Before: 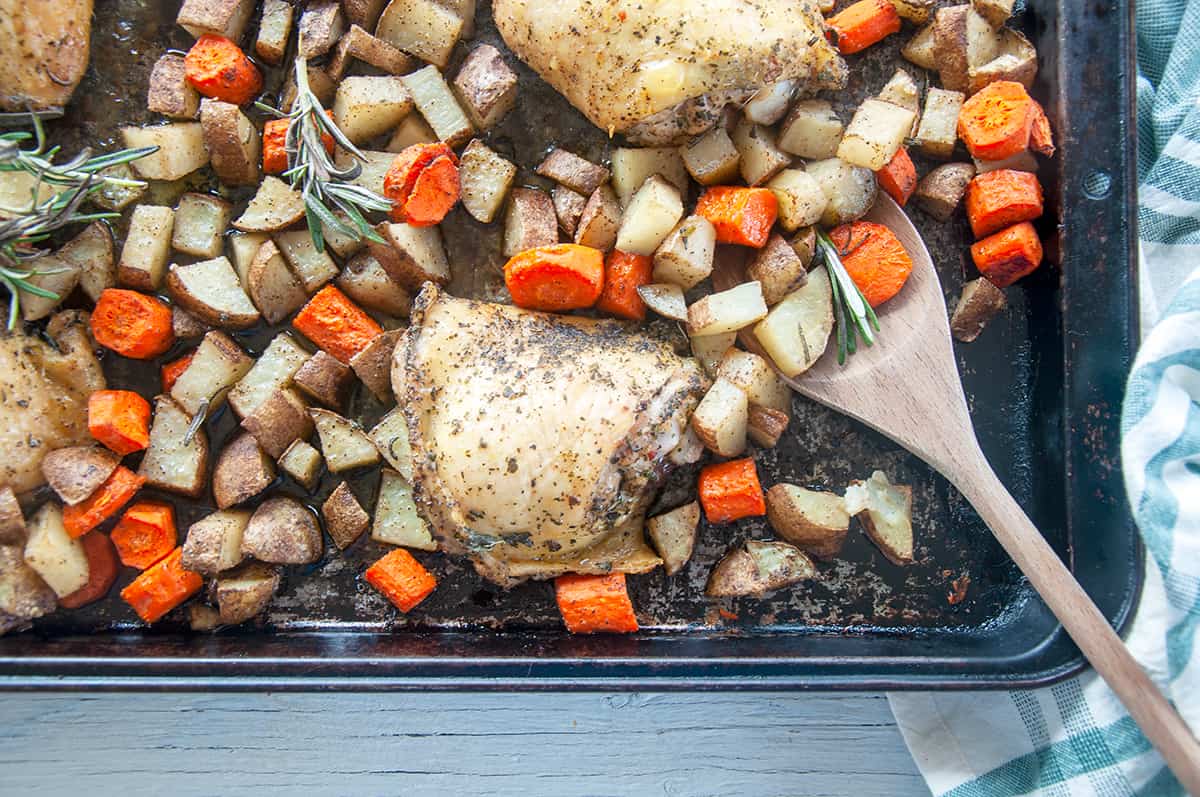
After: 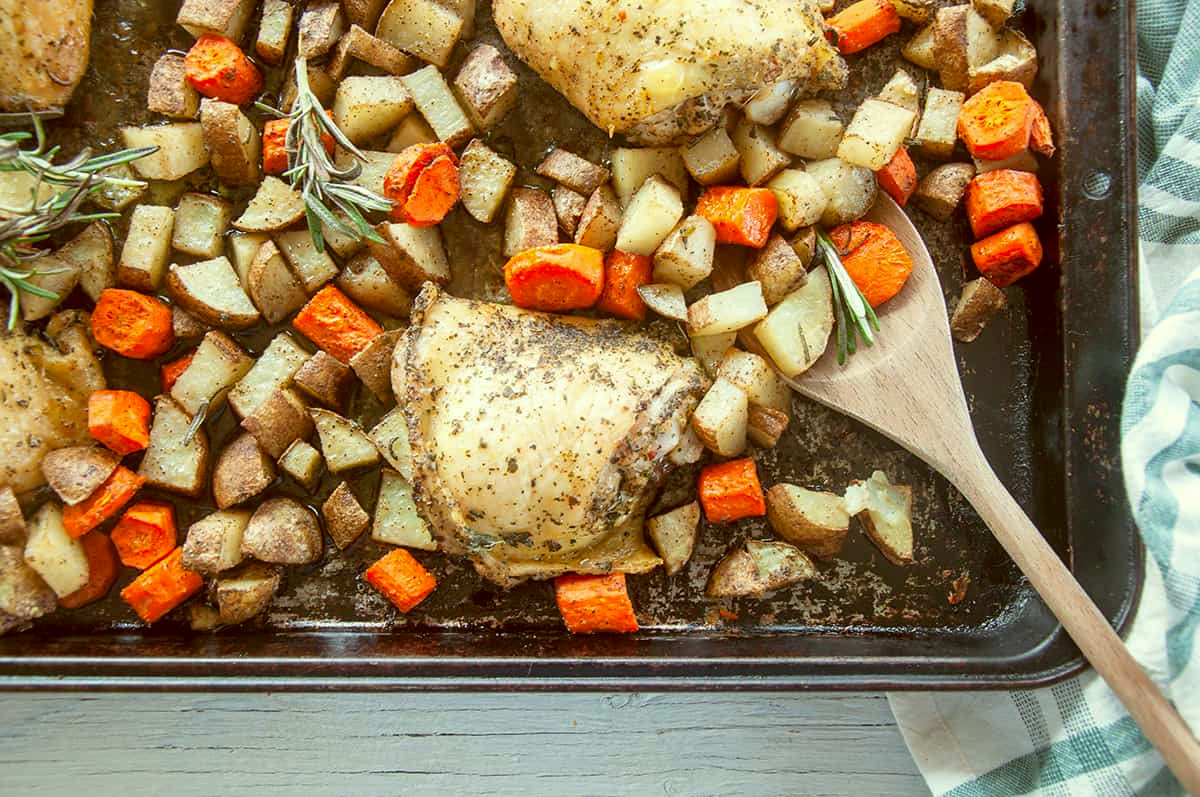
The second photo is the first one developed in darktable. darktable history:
color correction: highlights a* -5.34, highlights b* 9.8, shadows a* 9.48, shadows b* 24.67
